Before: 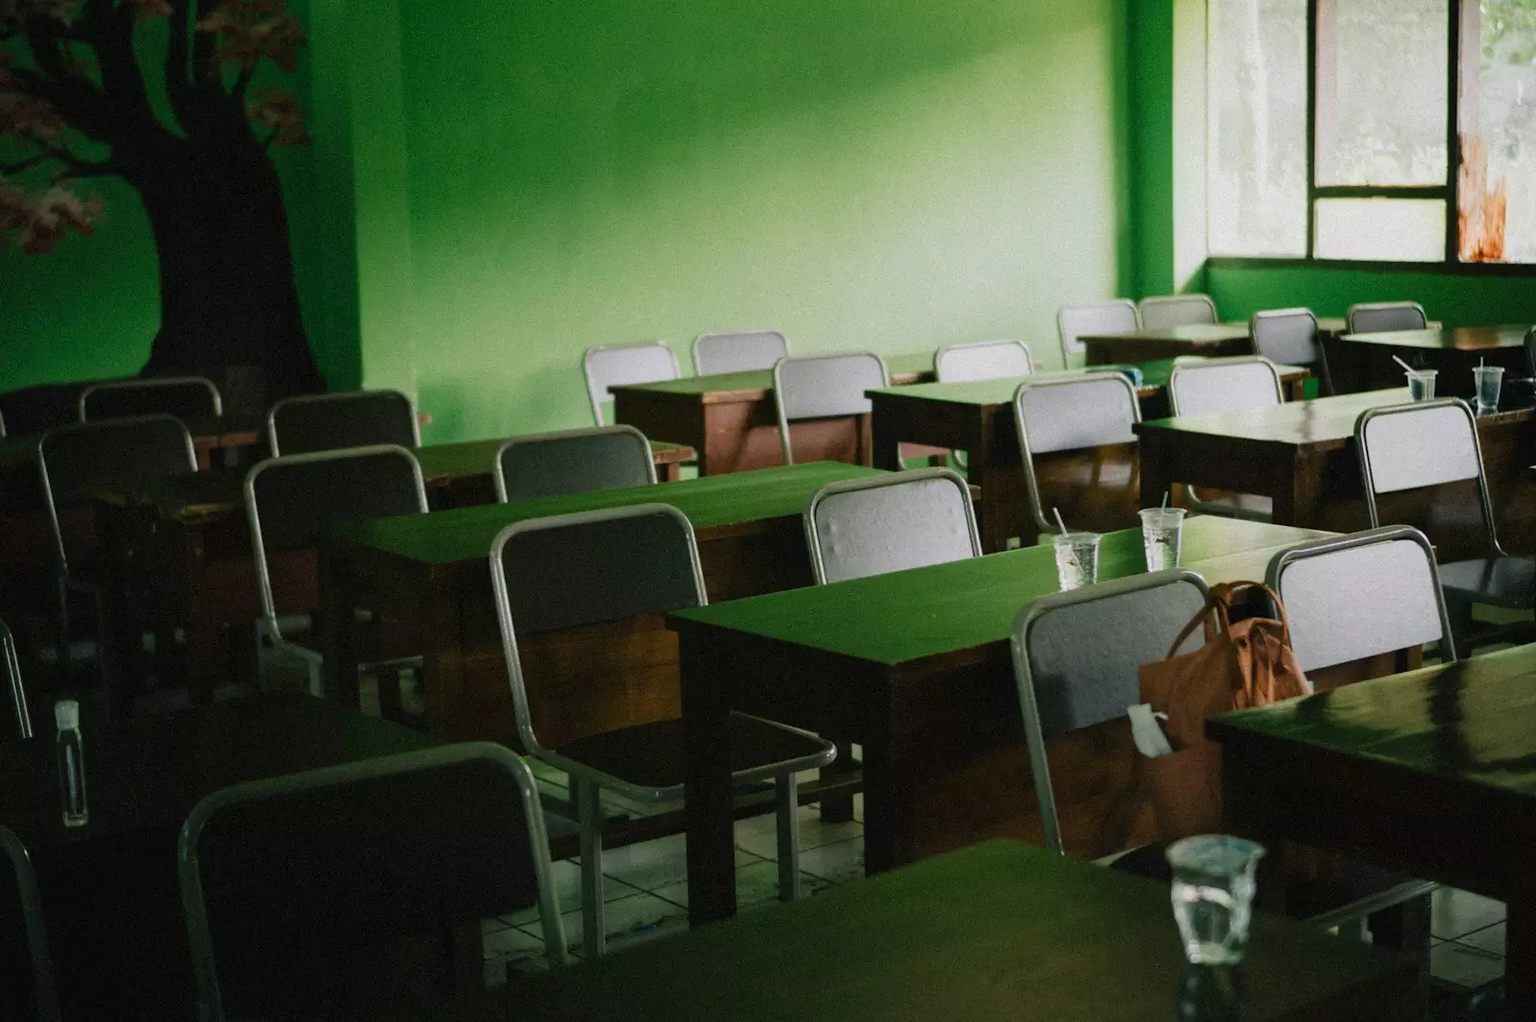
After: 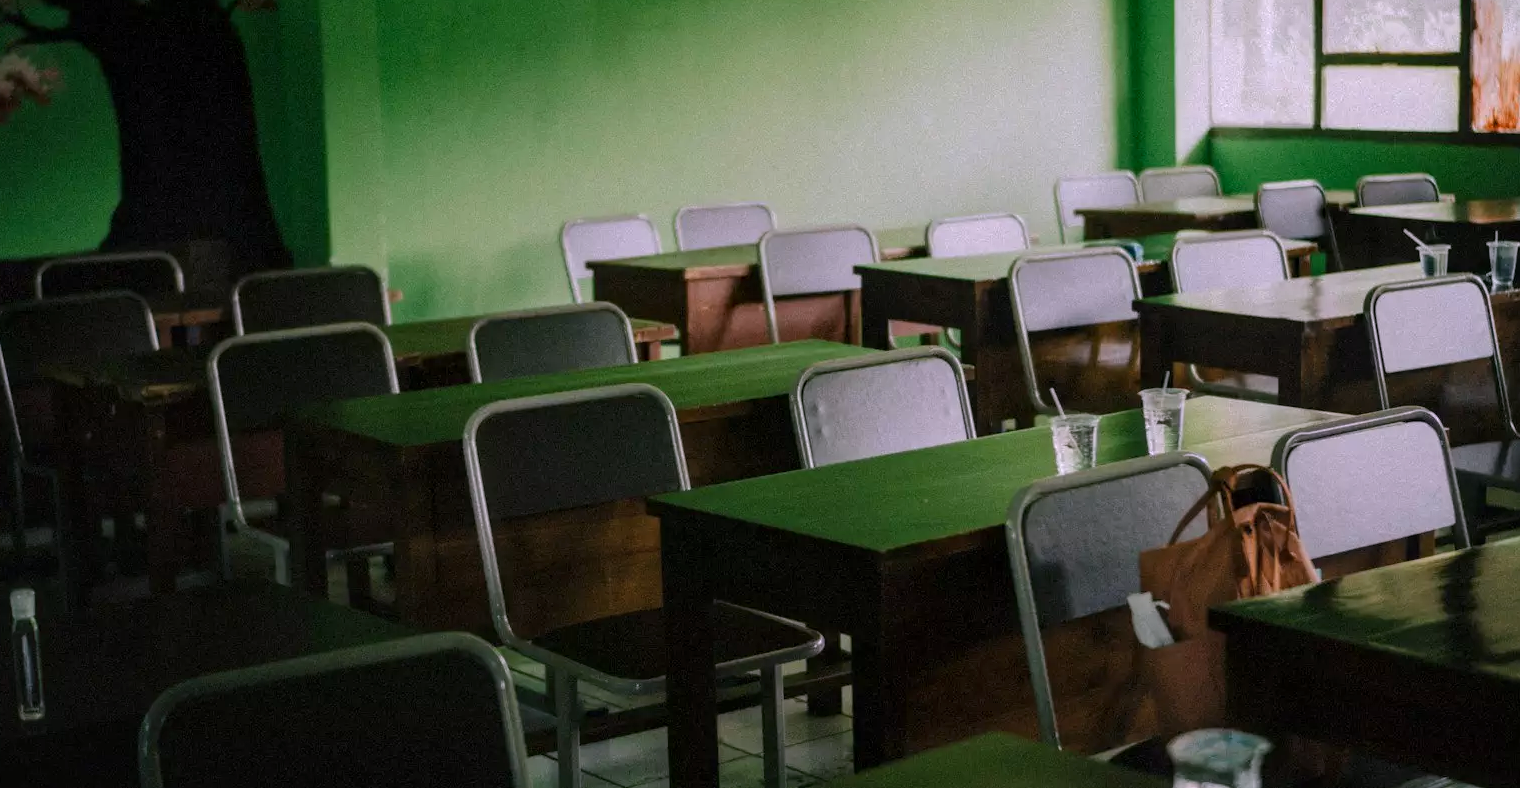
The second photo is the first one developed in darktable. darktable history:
local contrast: on, module defaults
crop and rotate: left 2.991%, top 13.302%, right 1.981%, bottom 12.636%
rgb curve: curves: ch0 [(0, 0) (0.175, 0.154) (0.785, 0.663) (1, 1)]
white balance: red 1.066, blue 1.119
